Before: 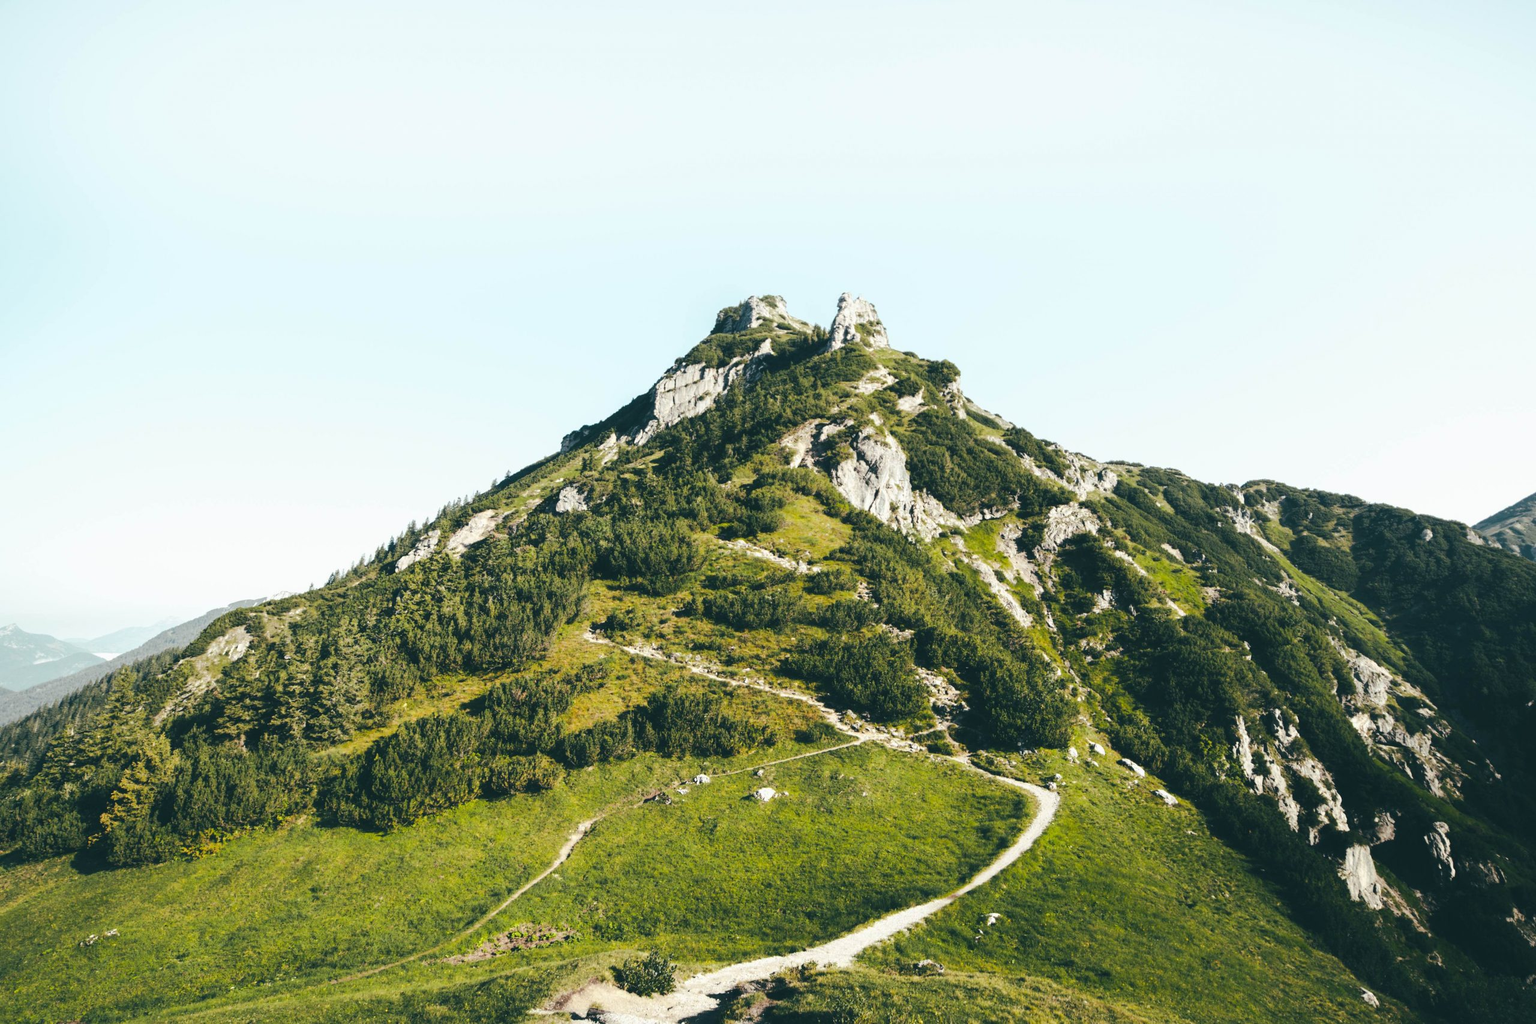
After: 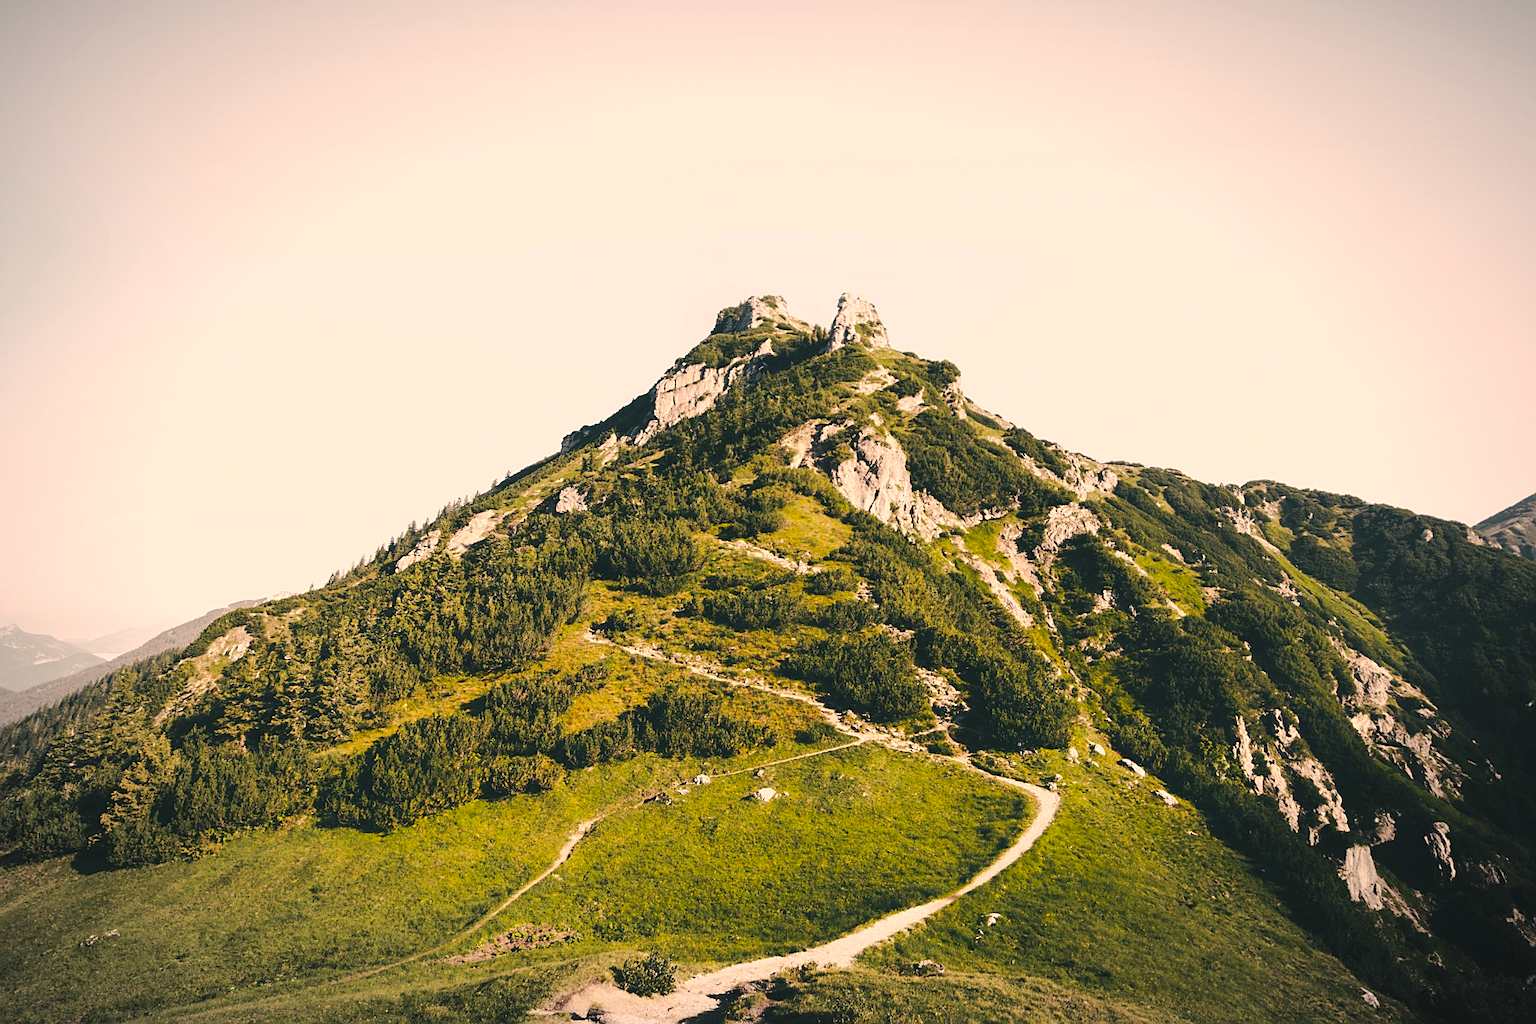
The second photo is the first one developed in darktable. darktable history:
color correction: highlights a* 17.88, highlights b* 18.68
sharpen: on, module defaults
vignetting: fall-off radius 59.63%, automatic ratio true
